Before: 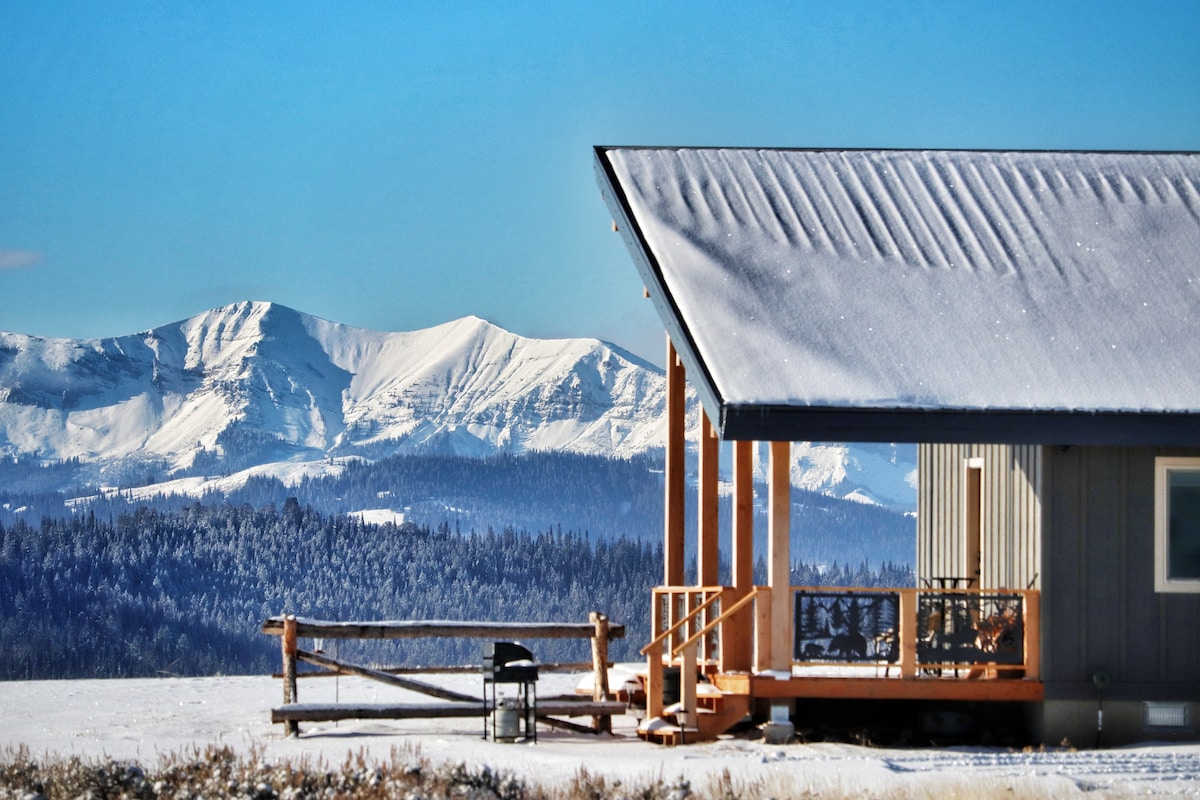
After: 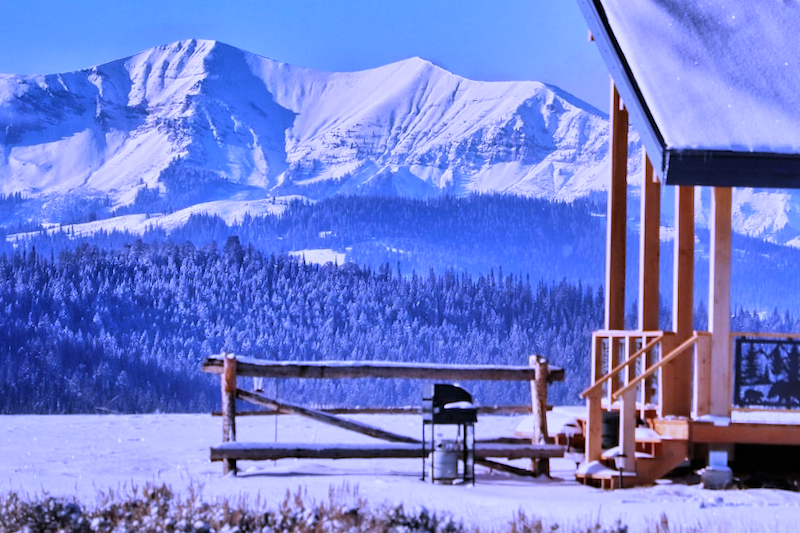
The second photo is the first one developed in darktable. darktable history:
tone equalizer: -8 EV -0.002 EV, -7 EV 0.005 EV, -6 EV -0.009 EV, -5 EV 0.011 EV, -4 EV -0.012 EV, -3 EV 0.007 EV, -2 EV -0.062 EV, -1 EV -0.293 EV, +0 EV -0.582 EV, smoothing diameter 2%, edges refinement/feathering 20, mask exposure compensation -1.57 EV, filter diffusion 5
white balance: red 0.98, blue 1.61
crop and rotate: angle -0.82°, left 3.85%, top 31.828%, right 27.992%
